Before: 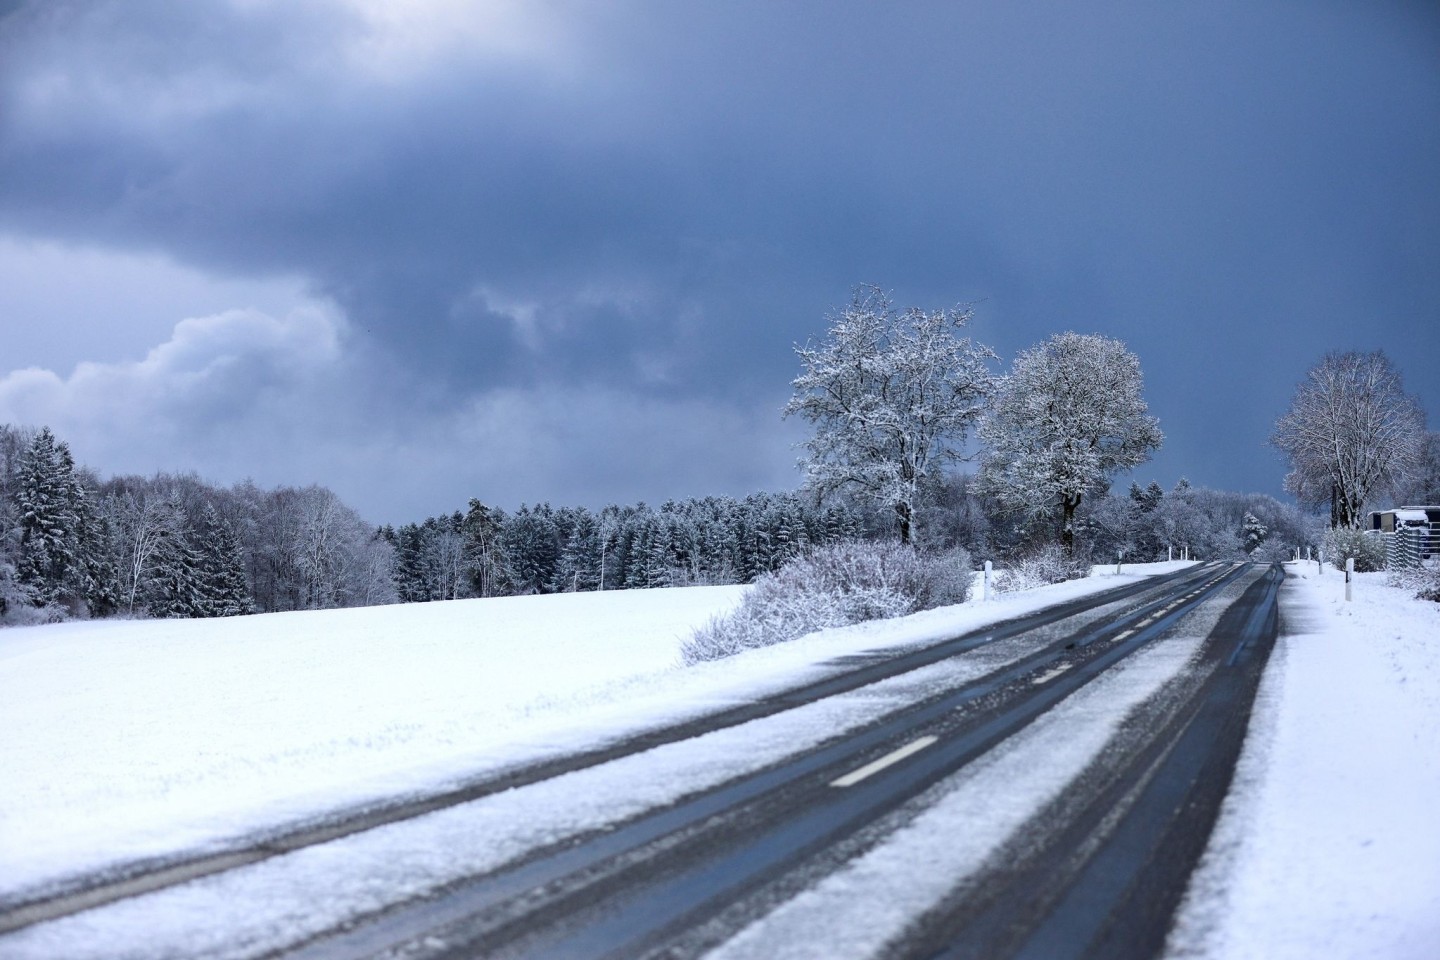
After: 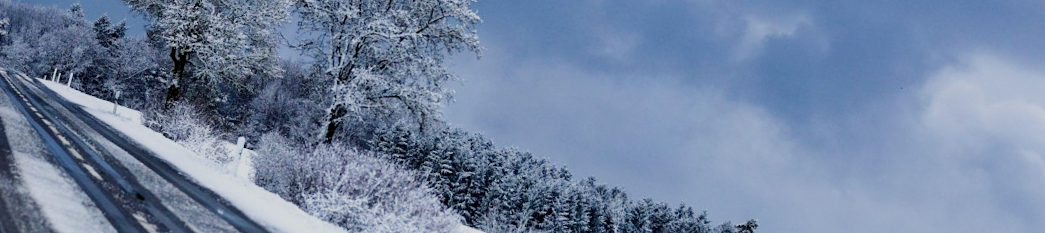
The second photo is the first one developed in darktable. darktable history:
crop and rotate: angle 16.12°, top 30.835%, bottom 35.653%
exposure: black level correction 0, exposure 0.7 EV, compensate exposure bias true, compensate highlight preservation false
filmic rgb: middle gray luminance 29%, black relative exposure -10.3 EV, white relative exposure 5.5 EV, threshold 6 EV, target black luminance 0%, hardness 3.95, latitude 2.04%, contrast 1.132, highlights saturation mix 5%, shadows ↔ highlights balance 15.11%, preserve chrominance no, color science v3 (2019), use custom middle-gray values true, iterations of high-quality reconstruction 0, enable highlight reconstruction true
